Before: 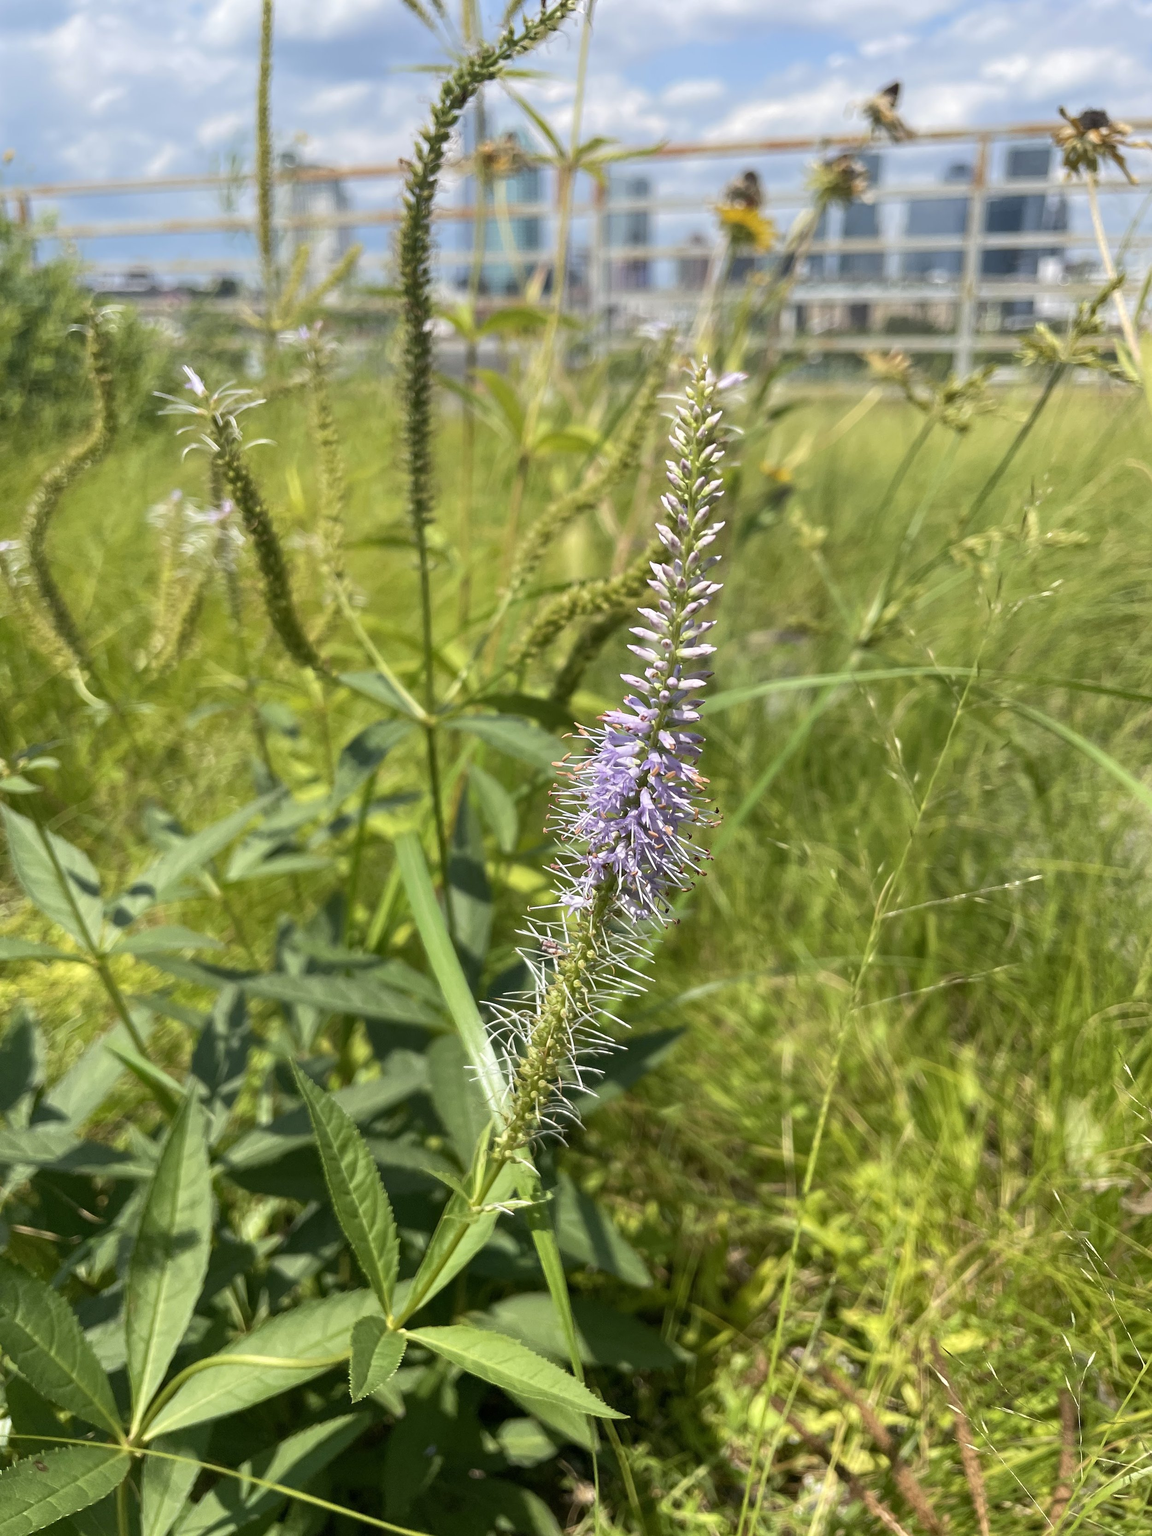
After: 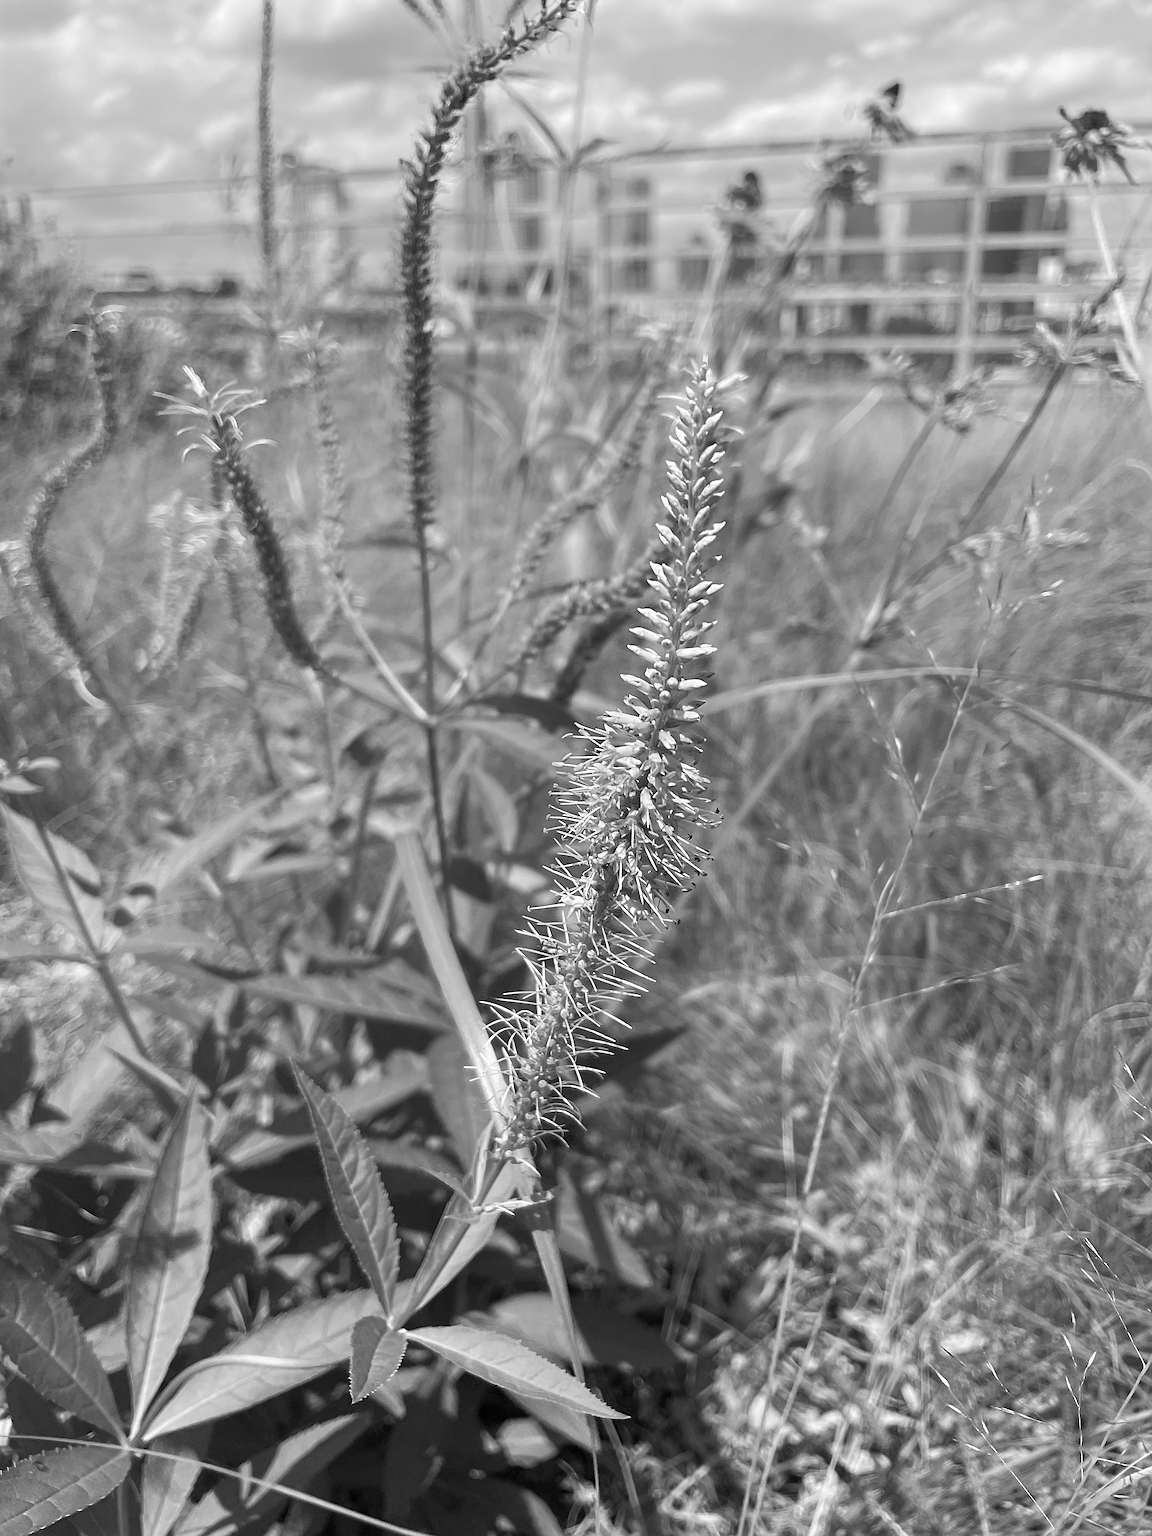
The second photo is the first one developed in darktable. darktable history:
monochrome: on, module defaults
sharpen: on, module defaults
exposure: compensate exposure bias true, compensate highlight preservation false
